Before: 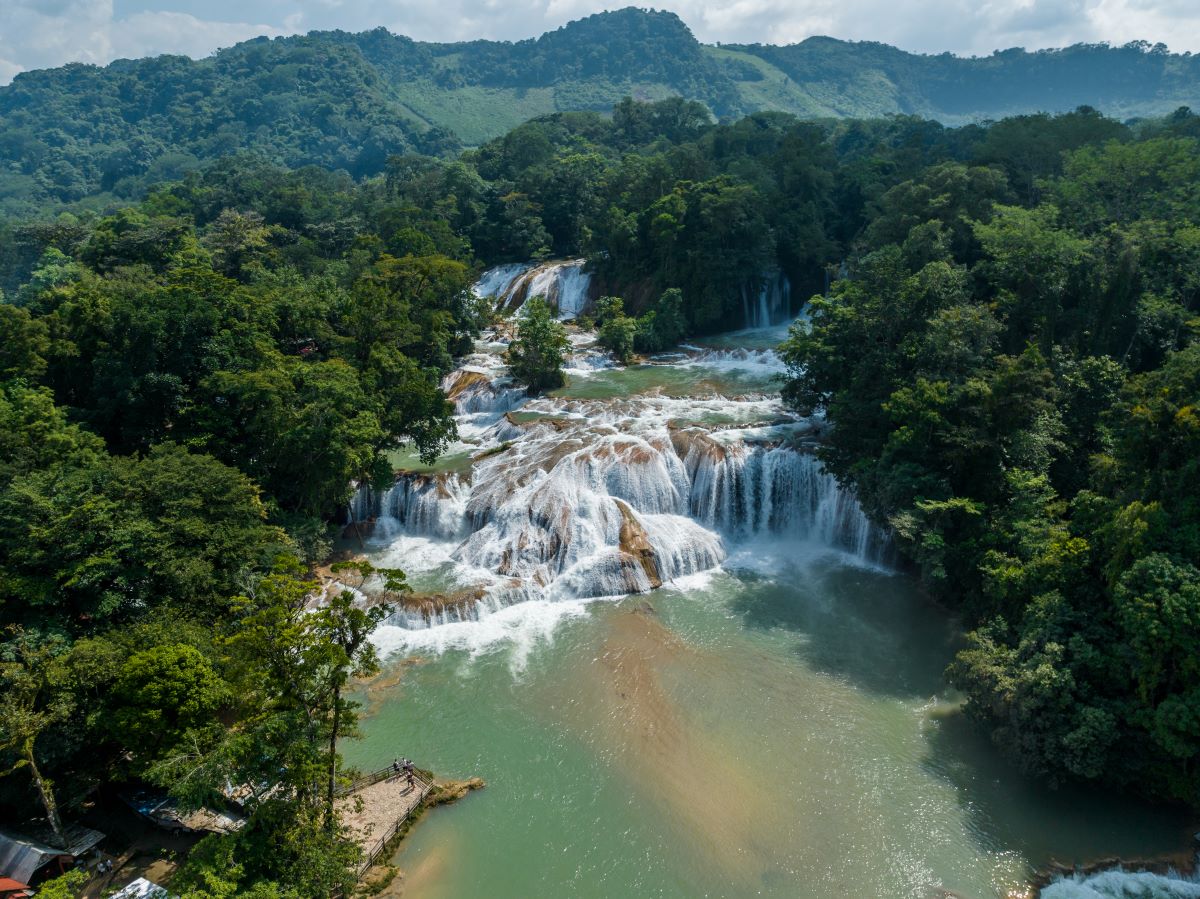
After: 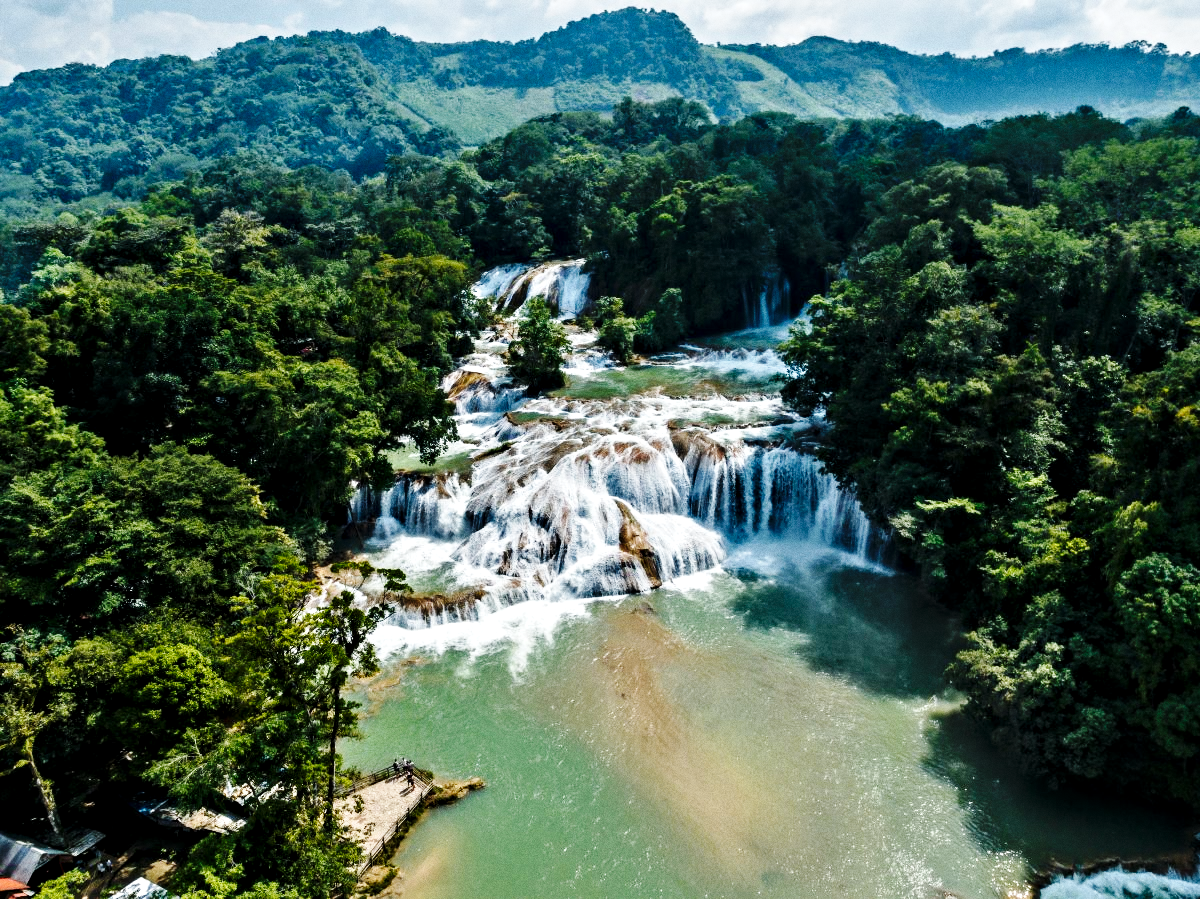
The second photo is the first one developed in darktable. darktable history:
contrast equalizer: y [[0.511, 0.558, 0.631, 0.632, 0.559, 0.512], [0.5 ×6], [0.5 ×6], [0 ×6], [0 ×6]]
grain: coarseness 0.47 ISO
base curve: curves: ch0 [(0, 0) (0.036, 0.025) (0.121, 0.166) (0.206, 0.329) (0.605, 0.79) (1, 1)], preserve colors none
